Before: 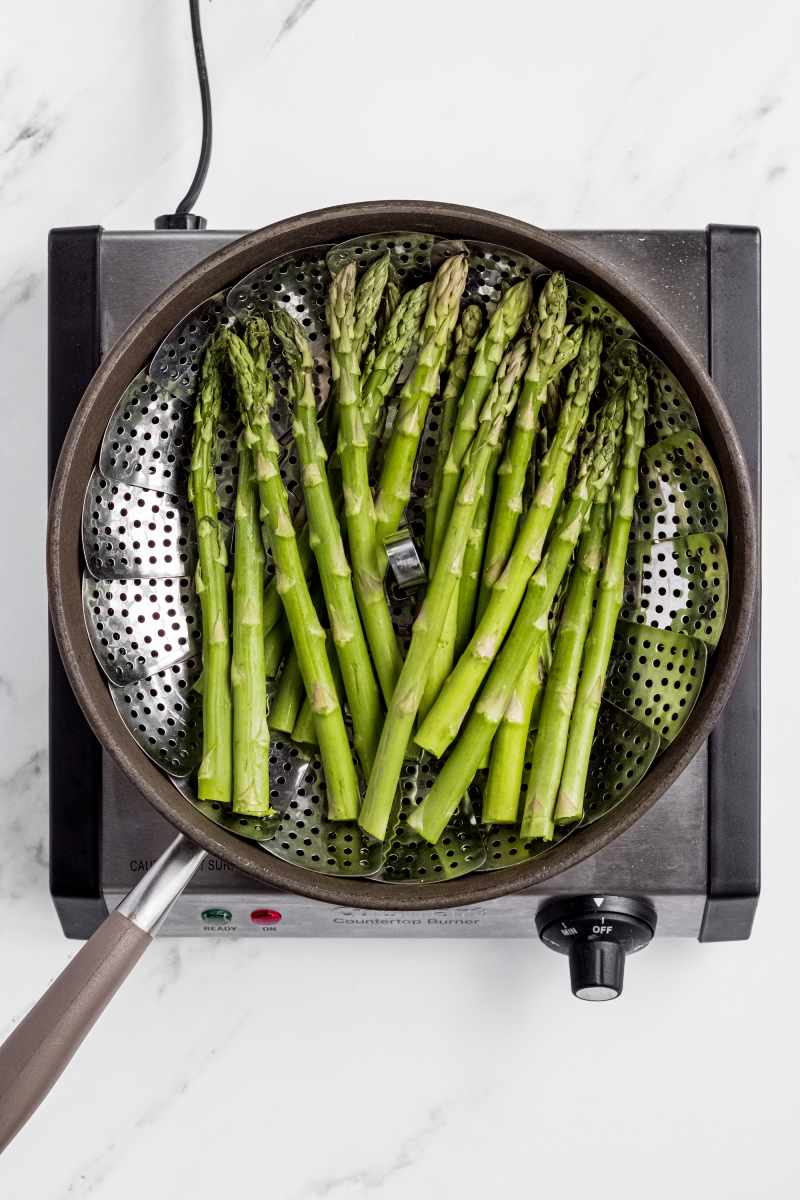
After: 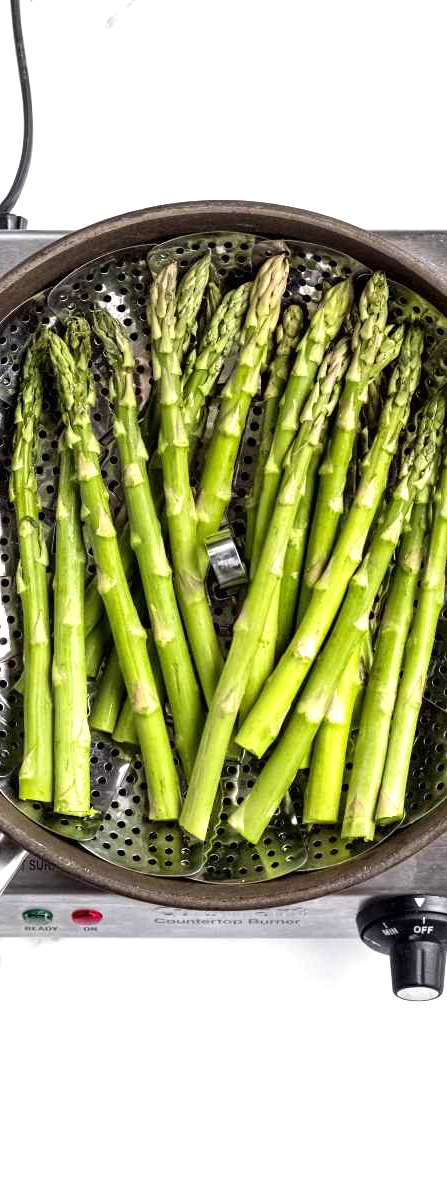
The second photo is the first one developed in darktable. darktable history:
crop and rotate: left 22.443%, right 21.577%
exposure: black level correction 0, exposure 0.7 EV, compensate highlight preservation false
